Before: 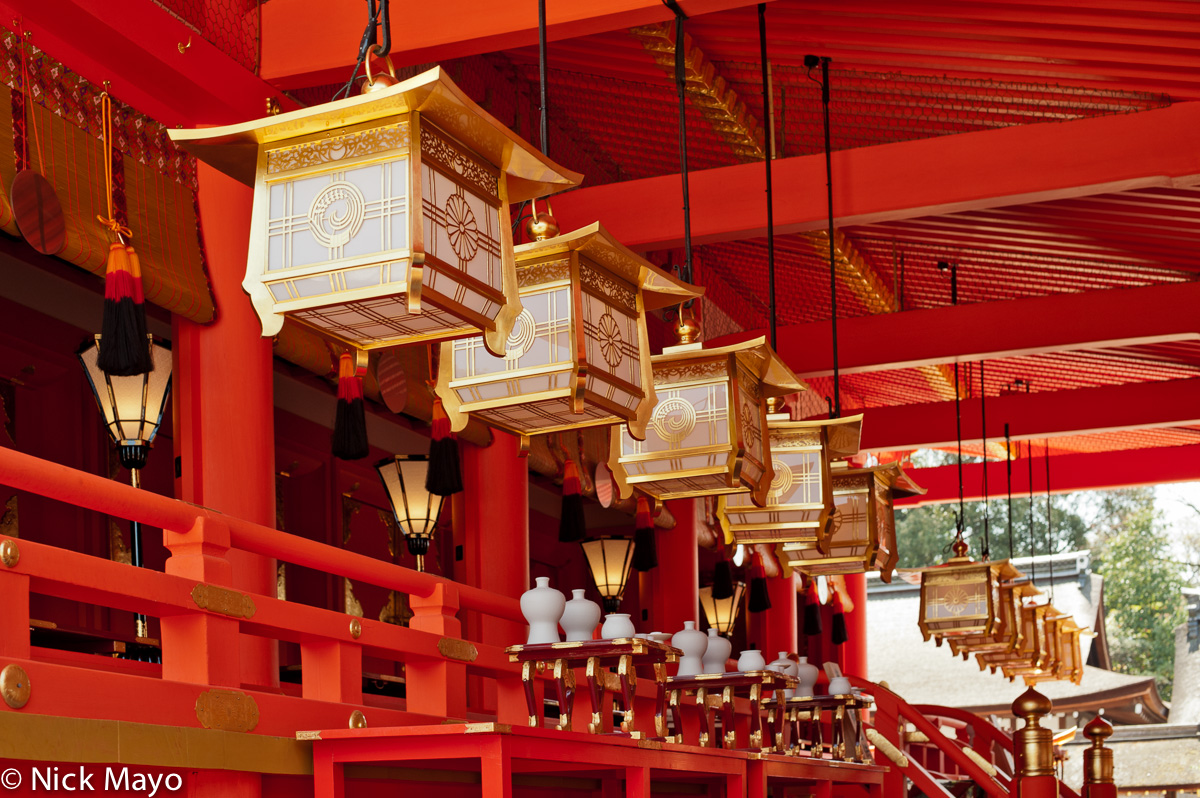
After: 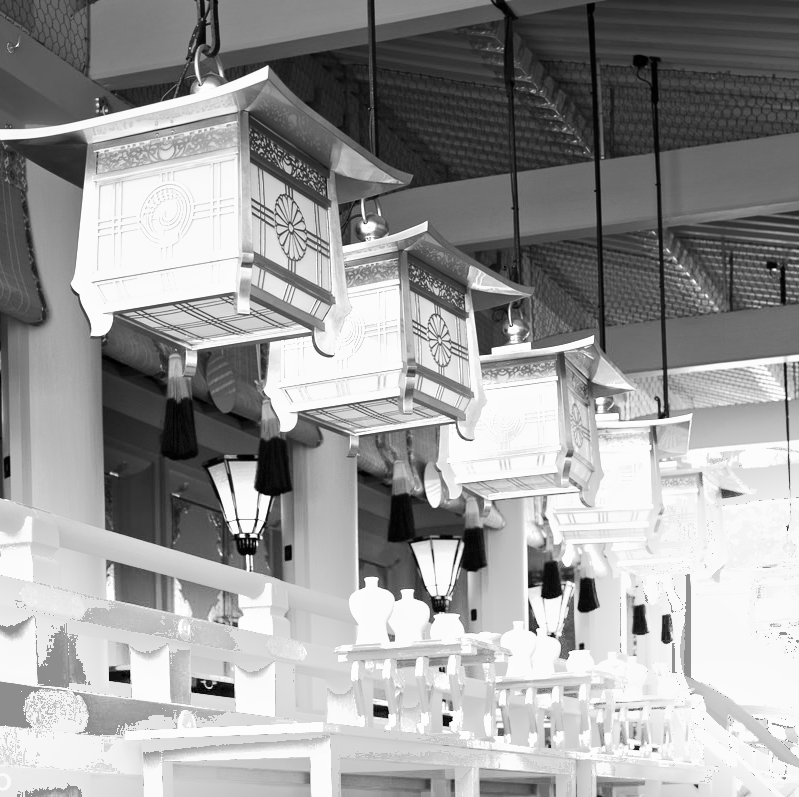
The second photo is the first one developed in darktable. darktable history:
tone equalizer: -8 EV -0.417 EV, -7 EV -0.389 EV, -6 EV -0.333 EV, -5 EV -0.222 EV, -3 EV 0.222 EV, -2 EV 0.333 EV, -1 EV 0.389 EV, +0 EV 0.417 EV, edges refinement/feathering 500, mask exposure compensation -1.57 EV, preserve details no
shadows and highlights: shadows -54.3, highlights 86.09, soften with gaussian
graduated density: density -3.9 EV
color correction: highlights a* -11.71, highlights b* -15.58
velvia: strength 27%
crop and rotate: left 14.292%, right 19.041%
monochrome: a 32, b 64, size 2.3
color balance rgb: shadows lift › chroma 2%, shadows lift › hue 263°, highlights gain › chroma 8%, highlights gain › hue 84°, linear chroma grading › global chroma -15%, saturation formula JzAzBz (2021)
